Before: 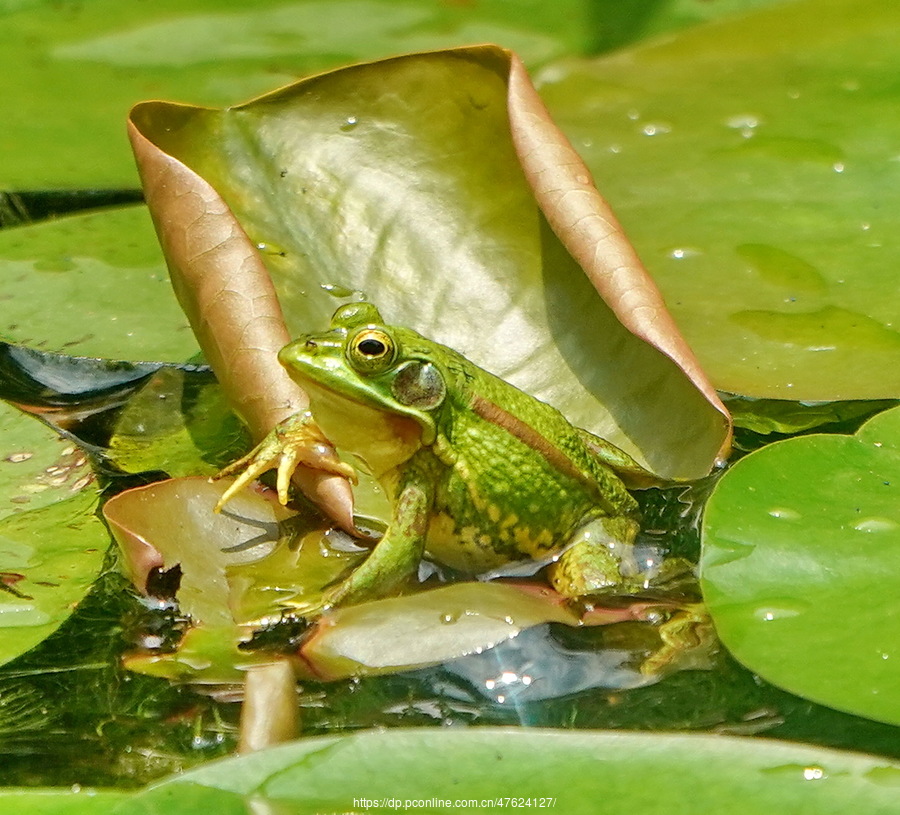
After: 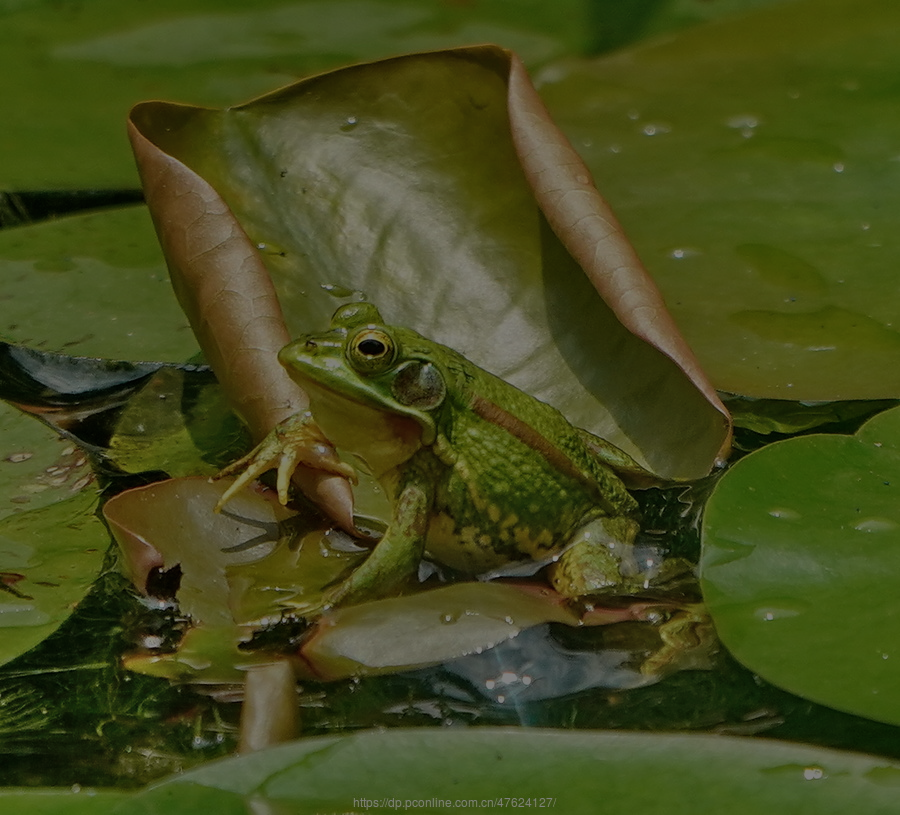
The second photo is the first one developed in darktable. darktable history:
exposure: exposure -2.425 EV, compensate highlight preservation false
shadows and highlights: radius 45.21, white point adjustment 6.54, compress 79.25%, soften with gaussian
